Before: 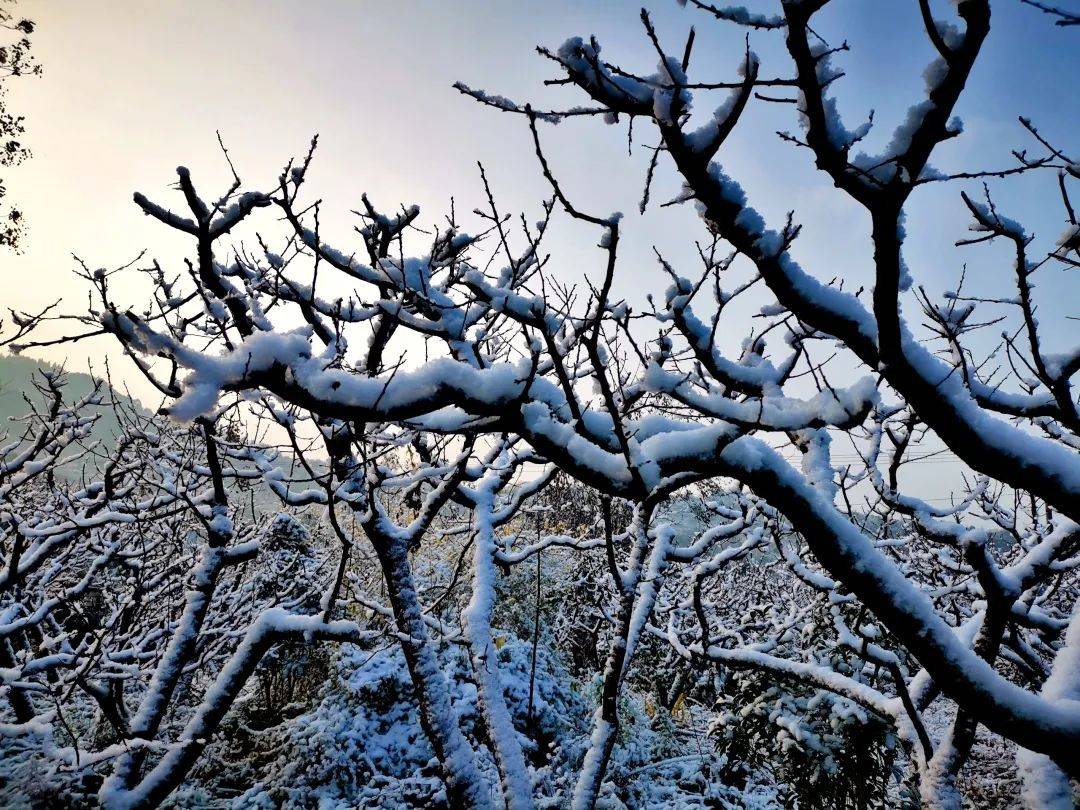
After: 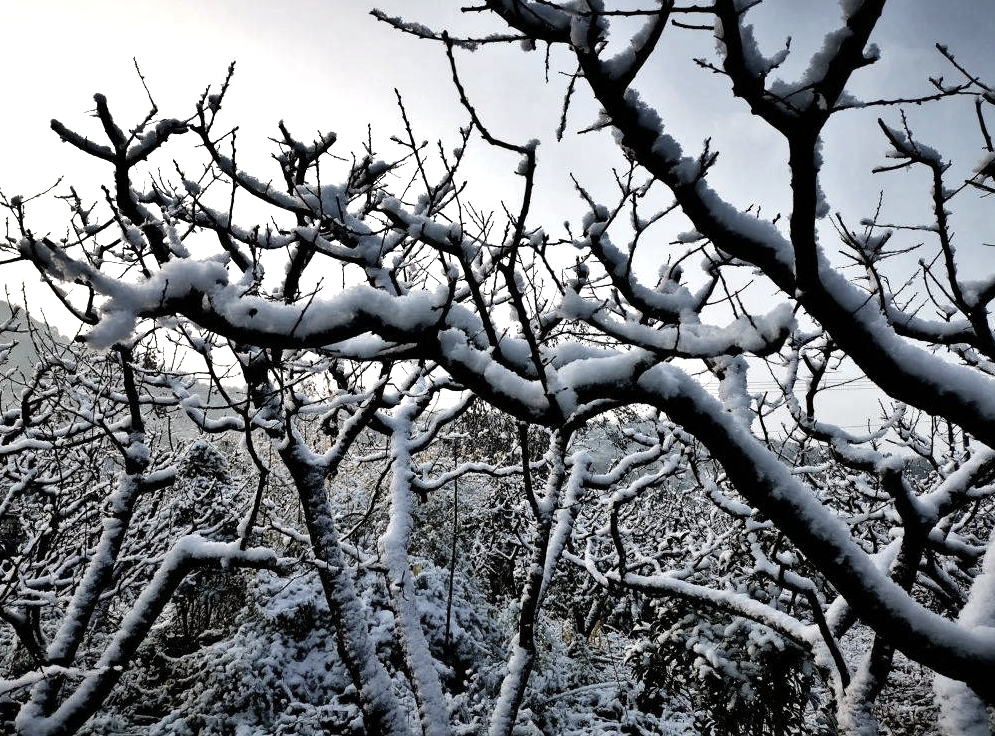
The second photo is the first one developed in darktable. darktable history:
color balance rgb: shadows lift › chroma 3.765%, shadows lift › hue 91.19°, perceptual saturation grading › global saturation 0.935%, perceptual brilliance grading › global brilliance -5.716%, perceptual brilliance grading › highlights 25.192%, perceptual brilliance grading › mid-tones 7.49%, perceptual brilliance grading › shadows -4.867%, global vibrance 7.146%, saturation formula JzAzBz (2021)
tone equalizer: on, module defaults
crop and rotate: left 7.836%, top 9.041%
contrast brightness saturation: saturation -0.17
color correction: highlights b* -0.02, saturation 0.468
